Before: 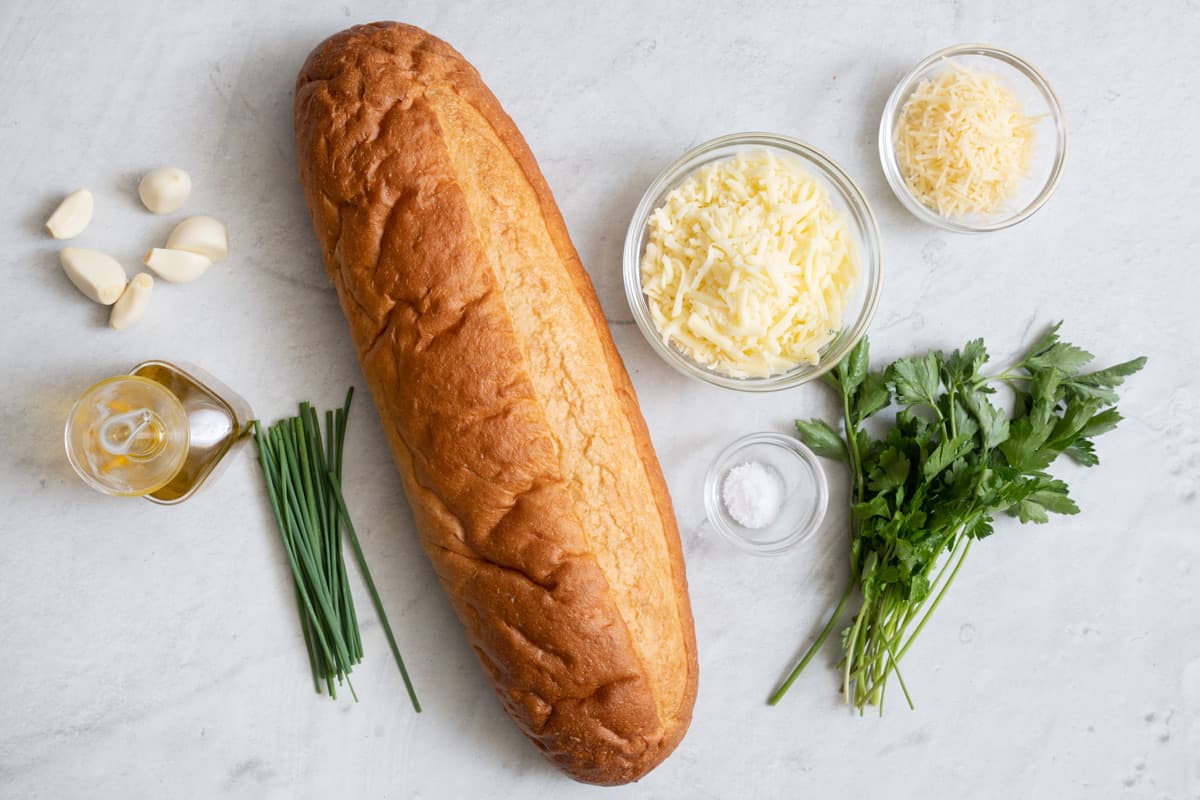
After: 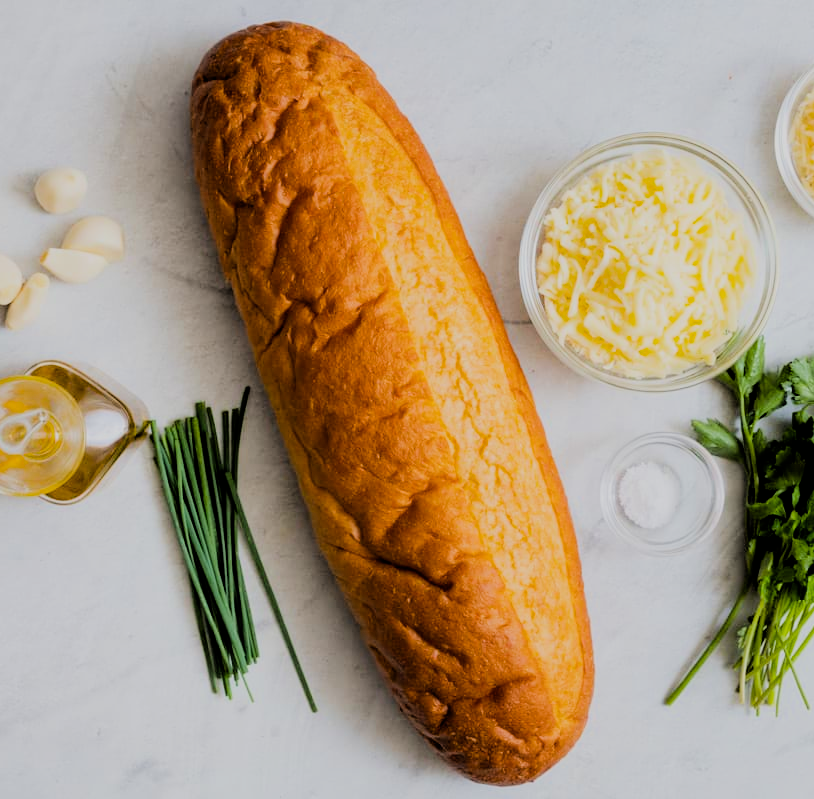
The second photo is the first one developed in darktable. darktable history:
filmic rgb: black relative exposure -3.12 EV, white relative exposure 7.06 EV, hardness 1.48, contrast 1.355
crop and rotate: left 8.695%, right 23.421%
color balance rgb: global offset › luminance 0.47%, linear chroma grading › global chroma 9.803%, perceptual saturation grading › global saturation 19.853%, global vibrance 20%
